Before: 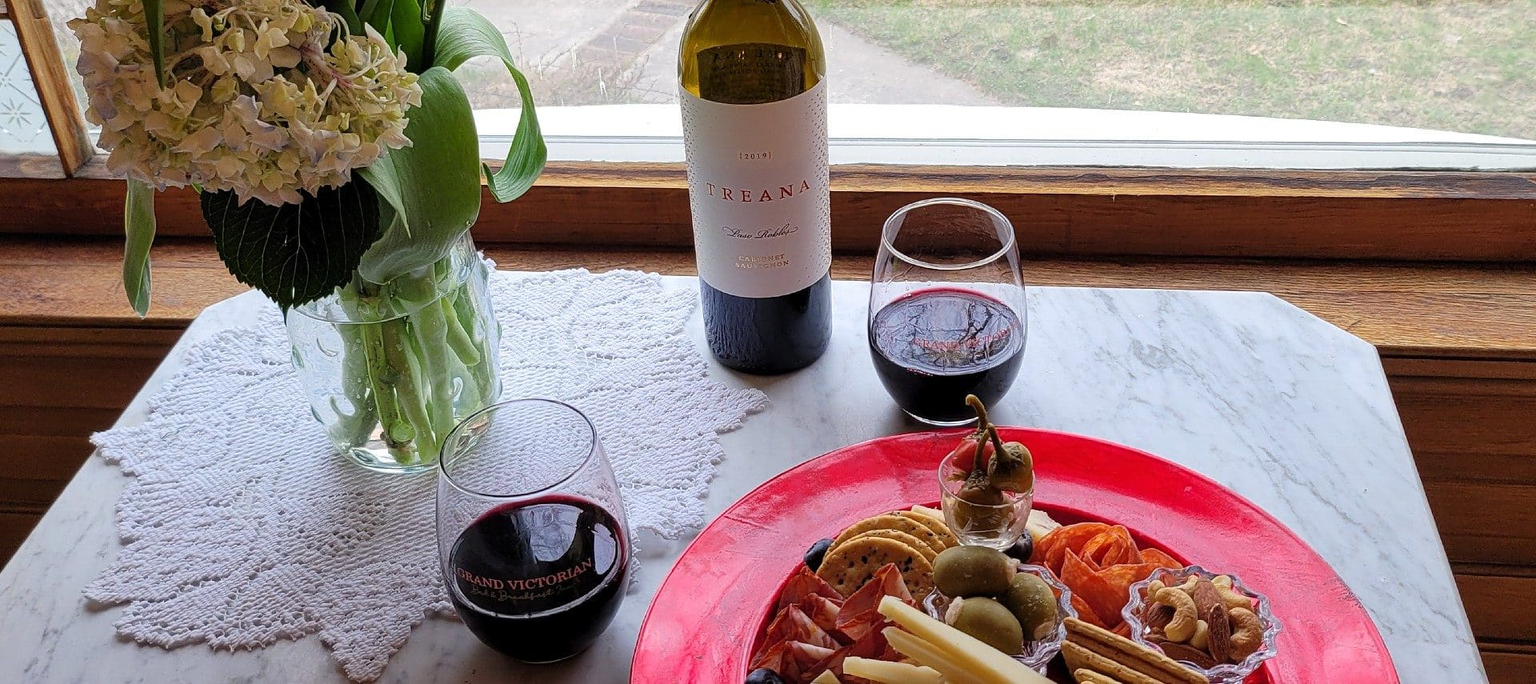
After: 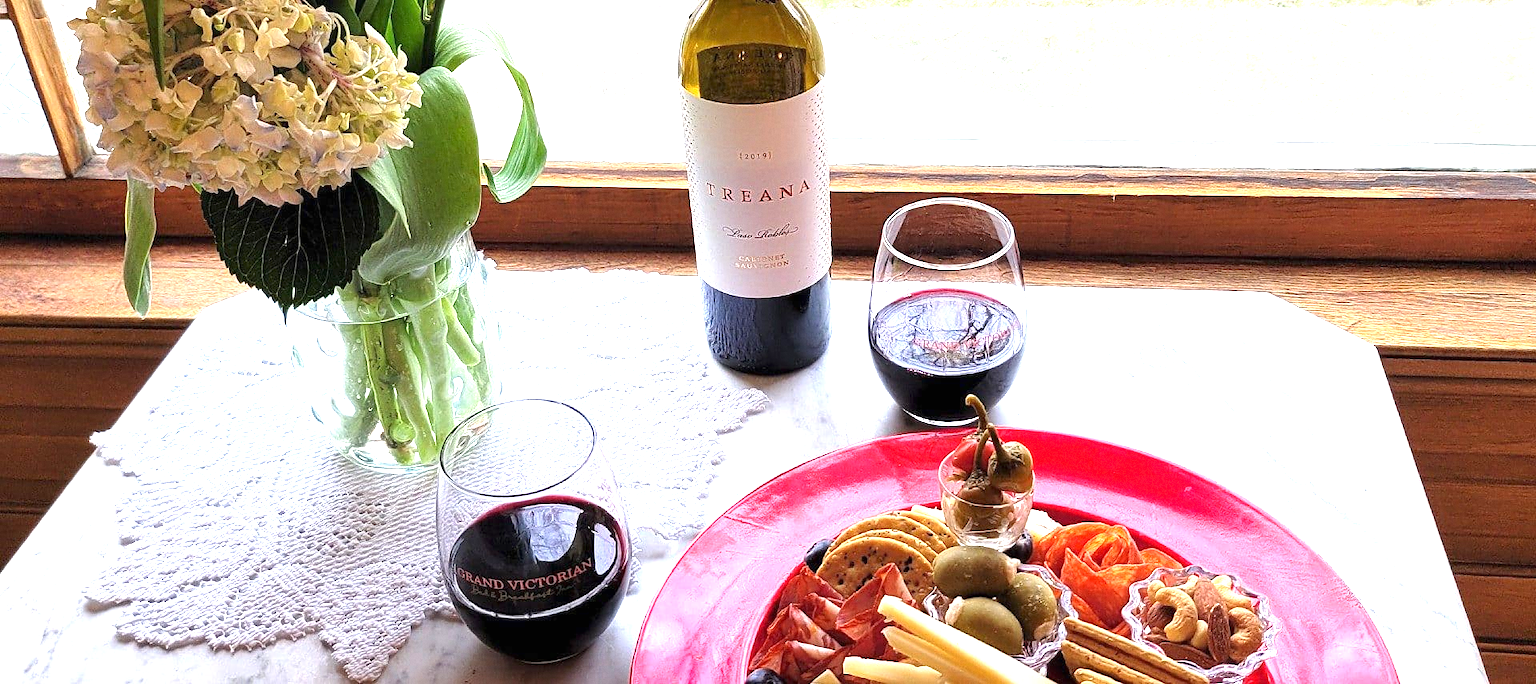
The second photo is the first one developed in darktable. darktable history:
exposure: black level correction 0, exposure 1.45 EV, compensate exposure bias true, compensate highlight preservation false
grain: coarseness 0.09 ISO, strength 10%
